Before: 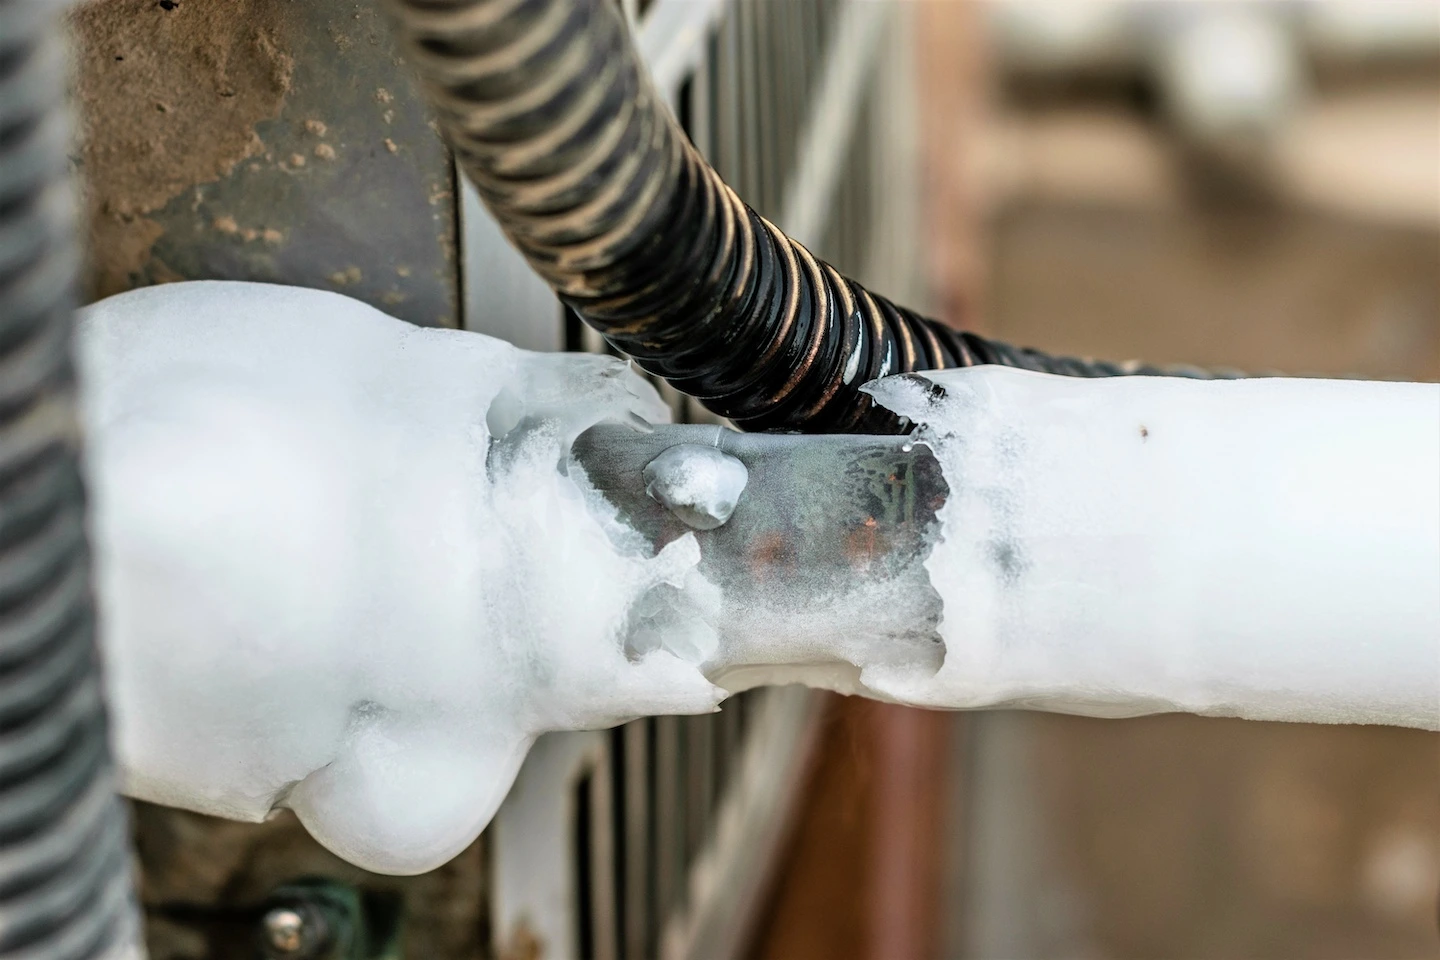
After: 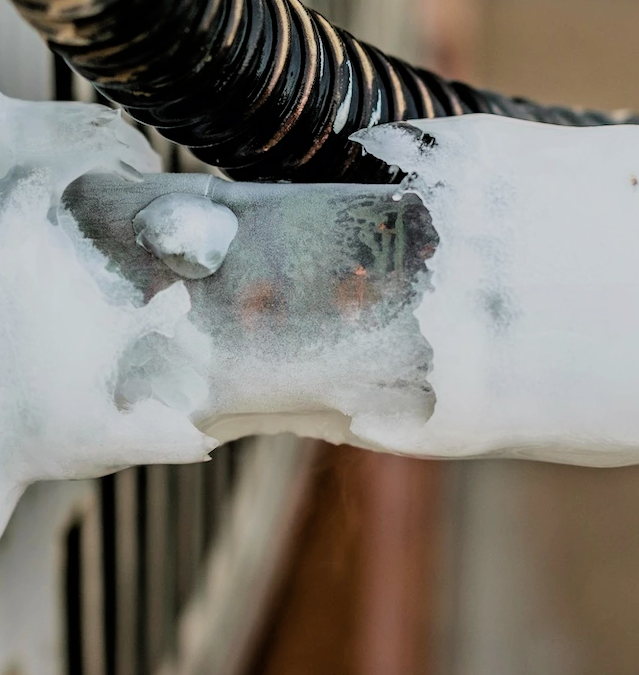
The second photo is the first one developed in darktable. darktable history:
filmic rgb: black relative exposure -7.65 EV, white relative exposure 4.56 EV, hardness 3.61, color science v6 (2022)
crop: left 35.432%, top 26.233%, right 20.145%, bottom 3.432%
